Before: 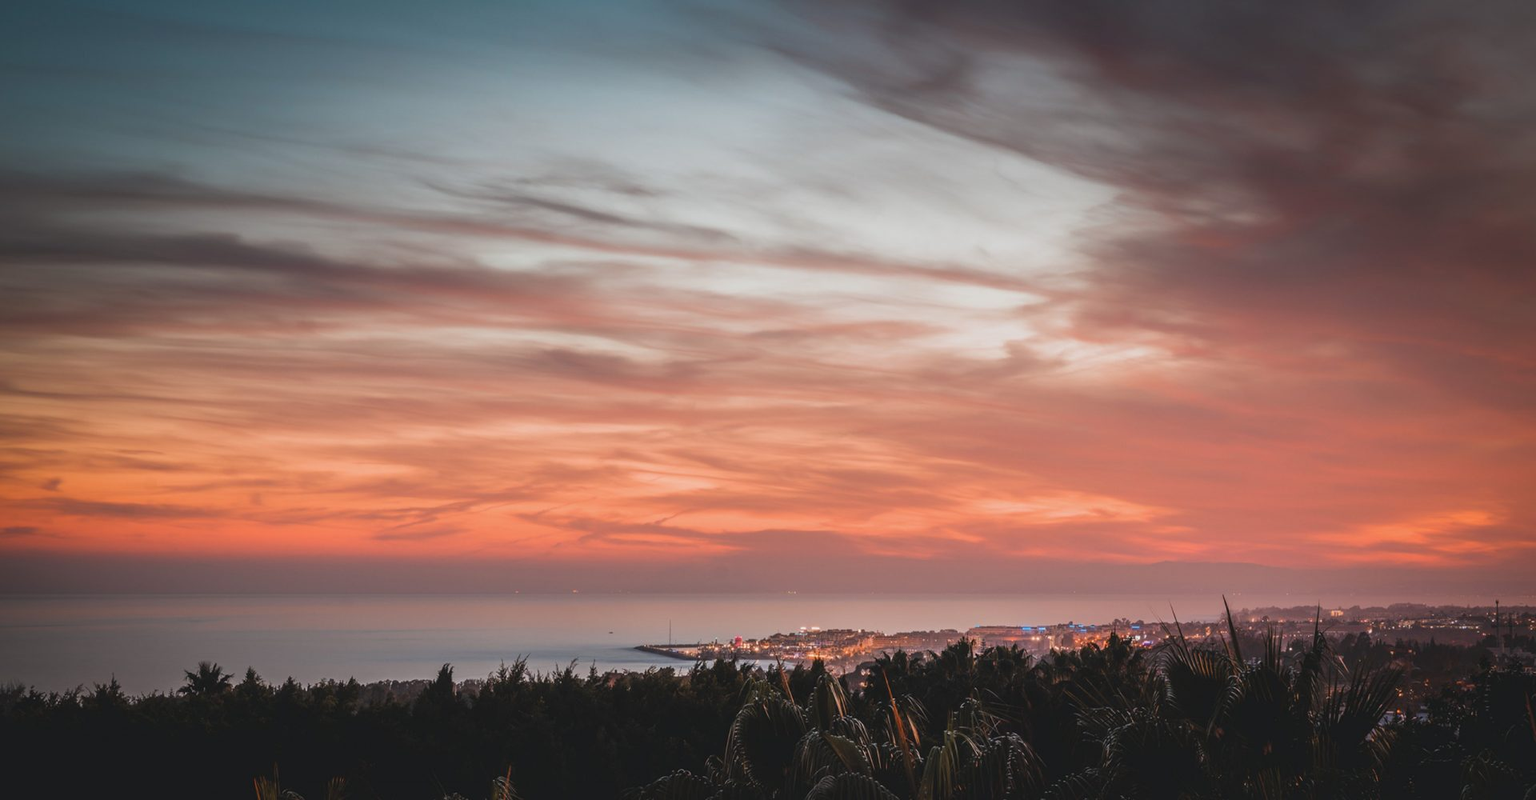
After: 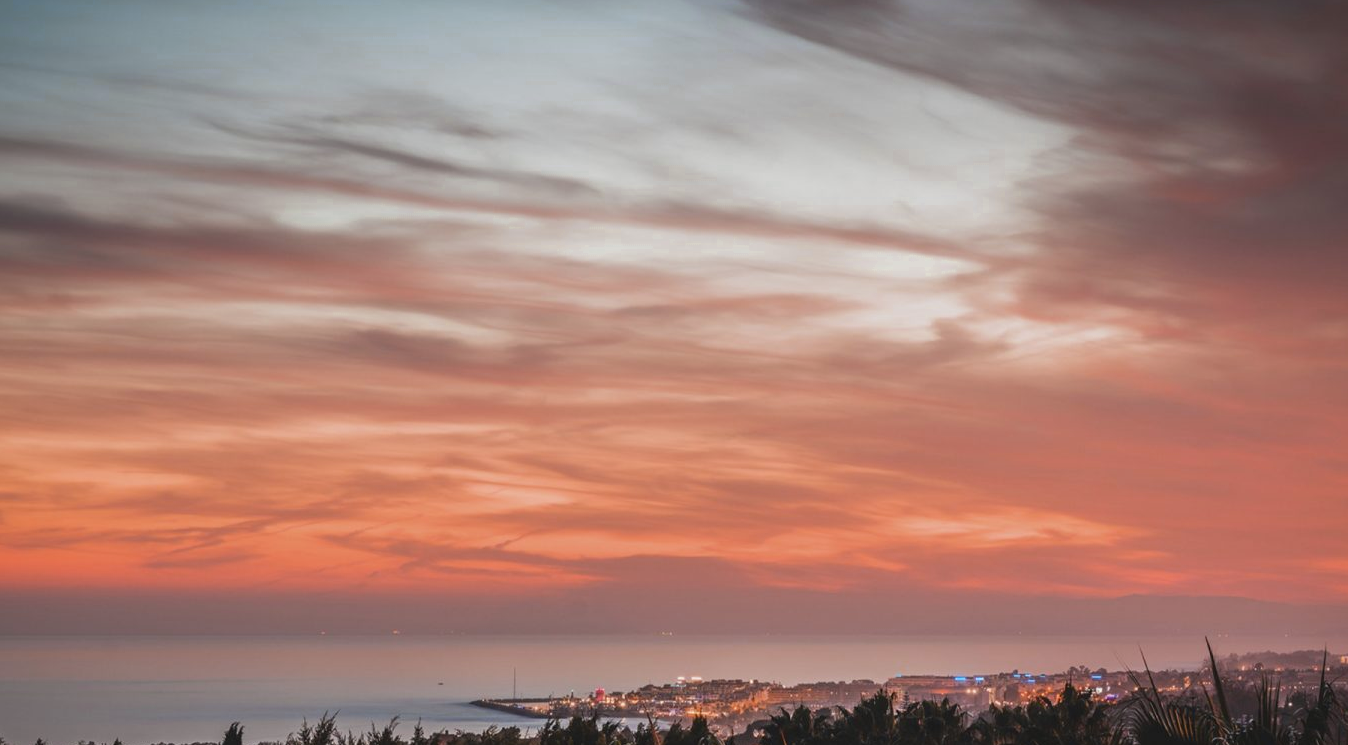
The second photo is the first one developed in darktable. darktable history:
color zones: curves: ch0 [(0, 0.485) (0.178, 0.476) (0.261, 0.623) (0.411, 0.403) (0.708, 0.603) (0.934, 0.412)]; ch1 [(0.003, 0.485) (0.149, 0.496) (0.229, 0.584) (0.326, 0.551) (0.484, 0.262) (0.757, 0.643)]
crop and rotate: left 16.872%, top 10.752%, right 12.883%, bottom 14.731%
